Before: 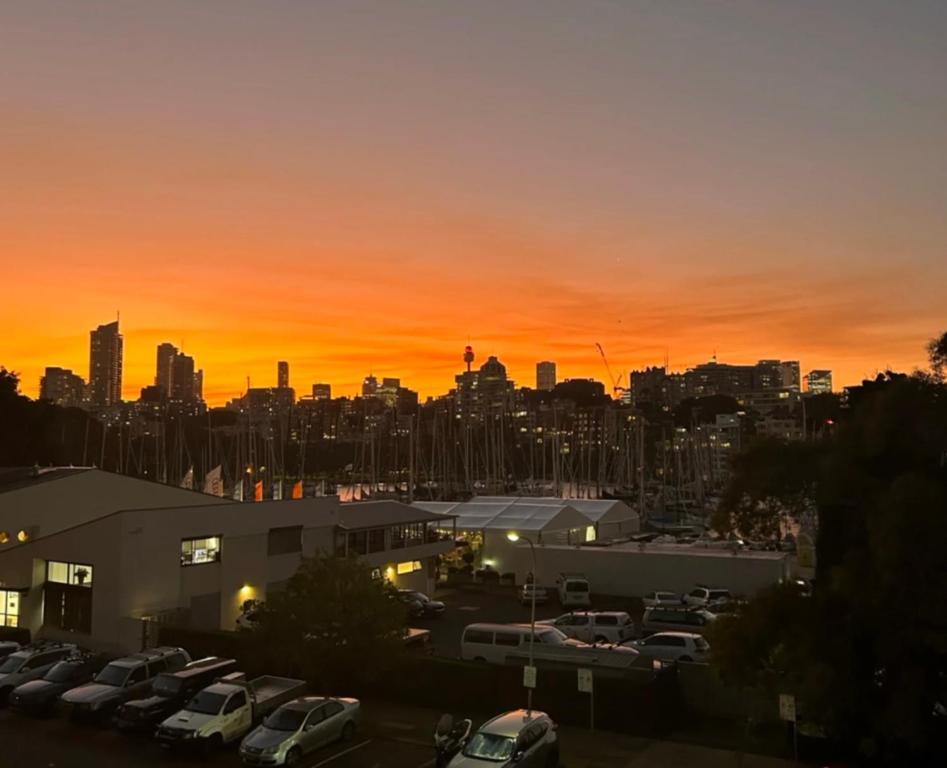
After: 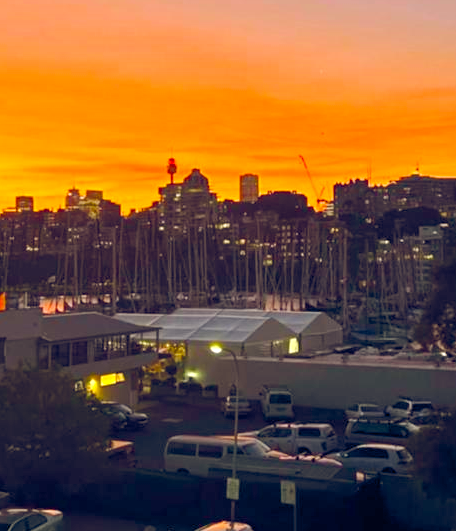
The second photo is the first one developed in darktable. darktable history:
color balance rgb: global offset › chroma 0.251%, global offset › hue 256.3°, perceptual saturation grading › global saturation 35.82%, perceptual saturation grading › shadows 35.027%, perceptual brilliance grading › mid-tones 10.975%, perceptual brilliance grading › shadows 14.784%
exposure: exposure 0.64 EV, compensate highlight preservation false
crop: left 31.418%, top 24.488%, right 20.361%, bottom 6.264%
color correction: highlights b* 0.052
